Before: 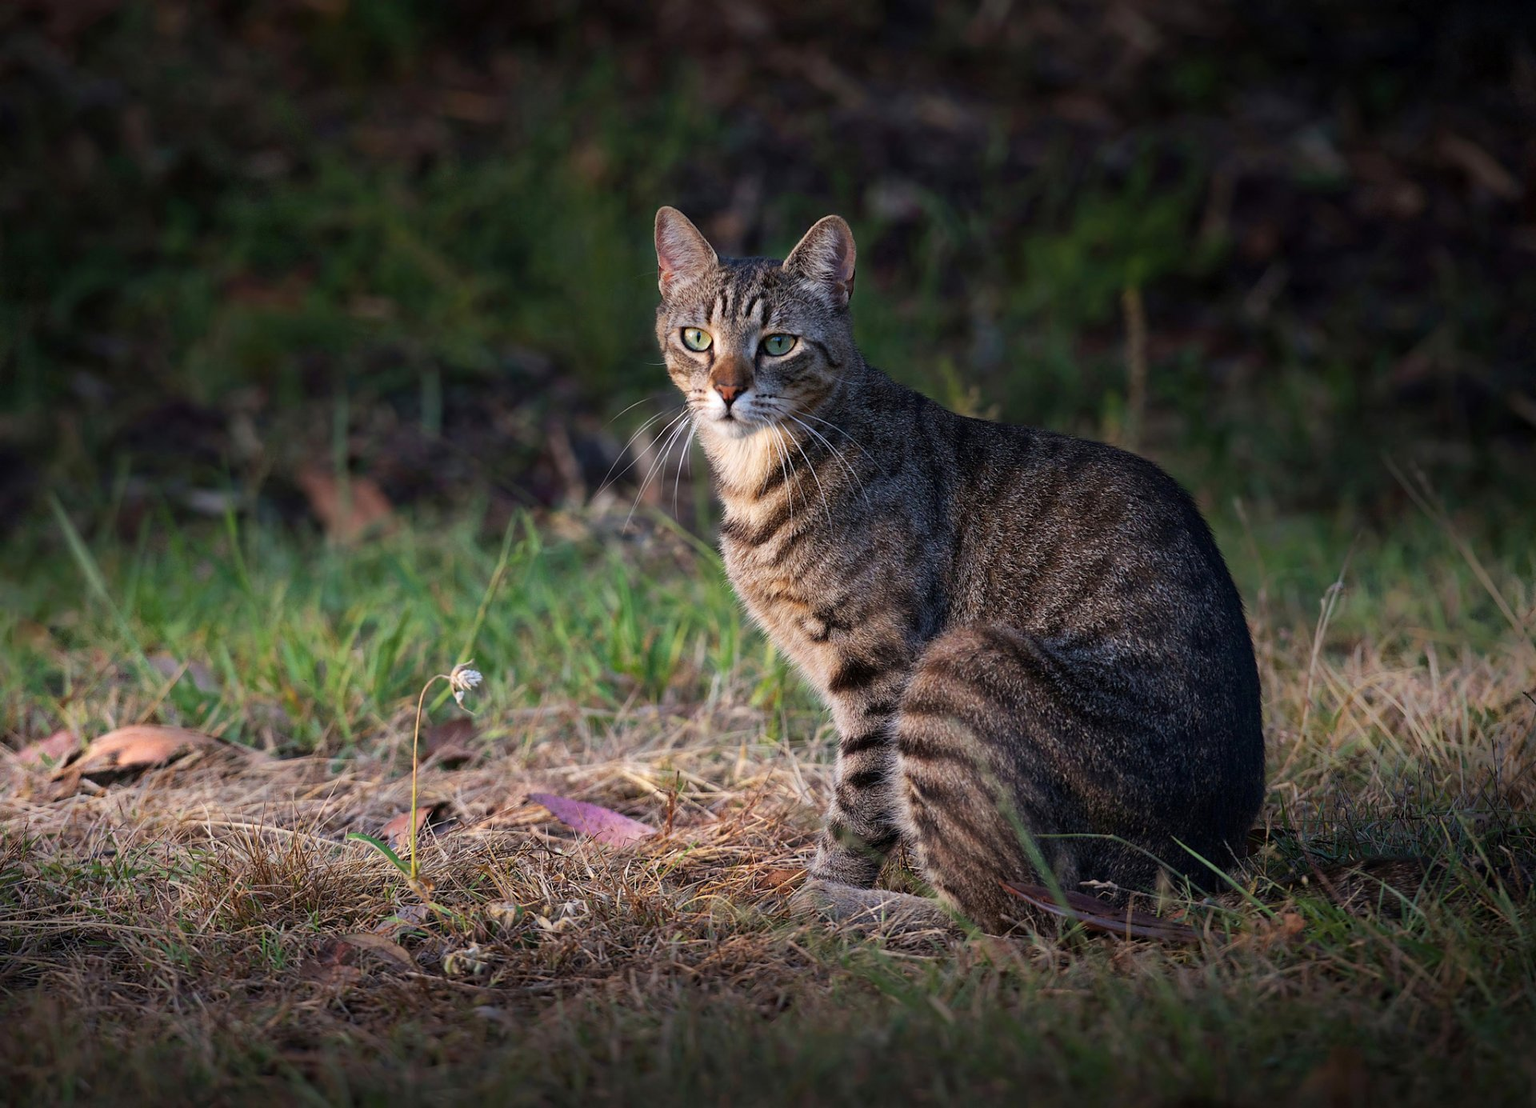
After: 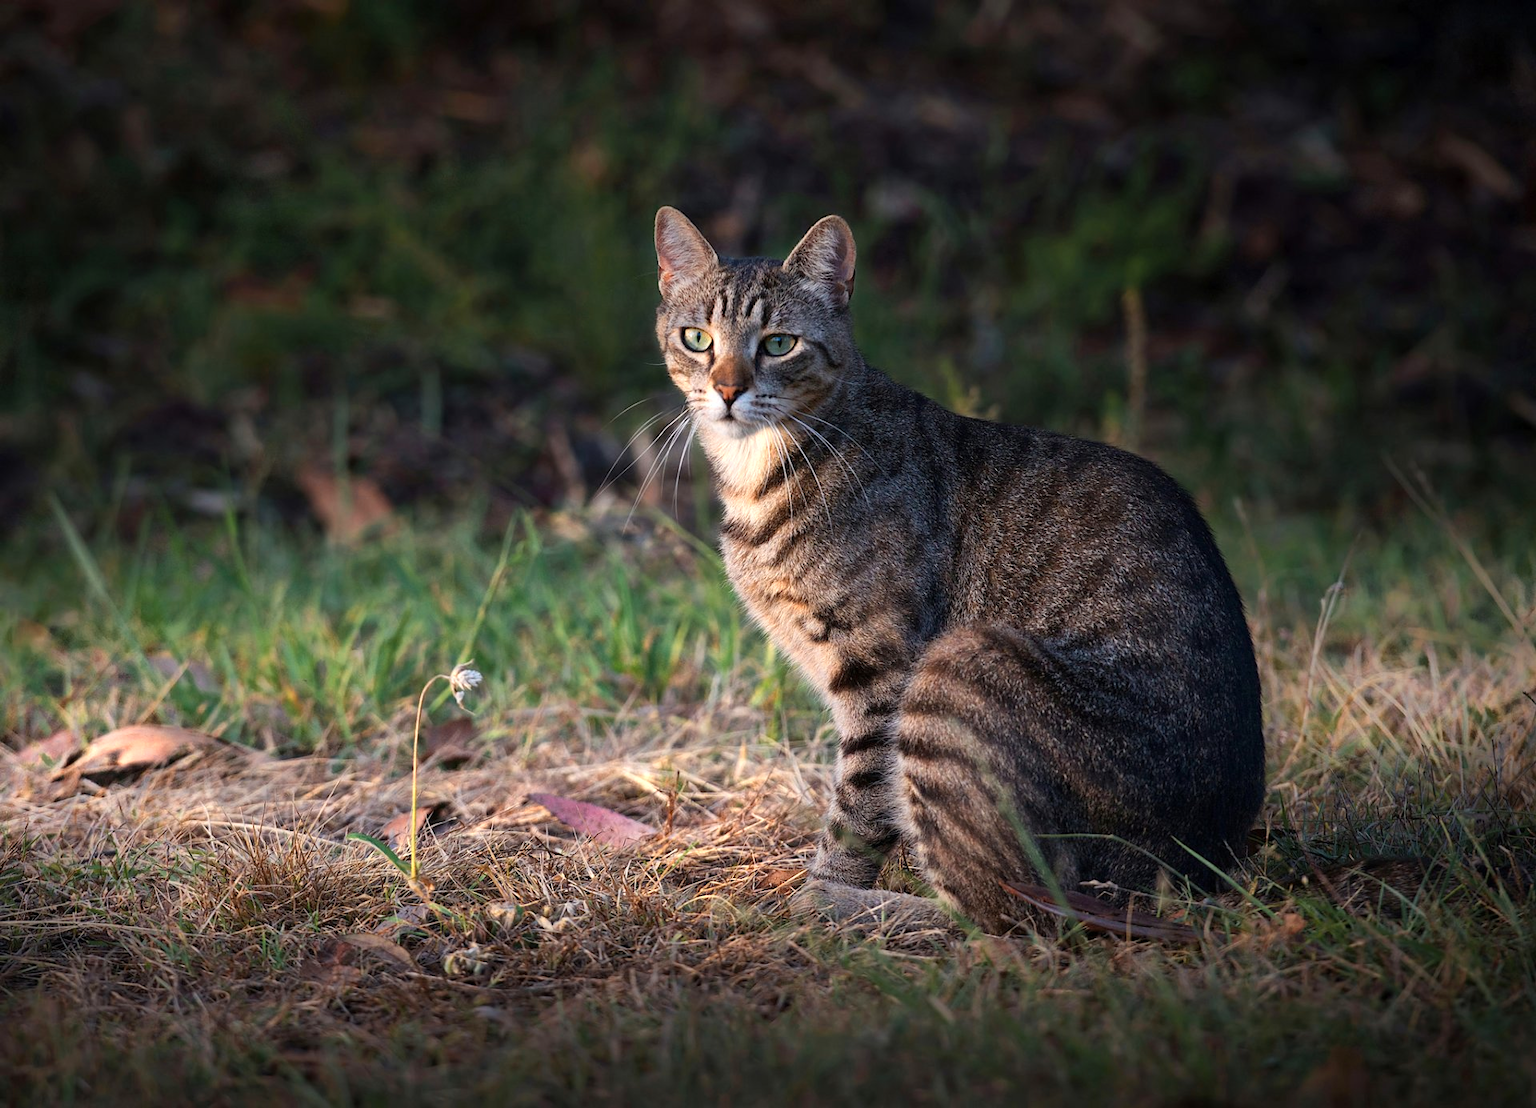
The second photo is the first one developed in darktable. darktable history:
contrast brightness saturation: saturation 0.1
color zones: curves: ch0 [(0.018, 0.548) (0.197, 0.654) (0.425, 0.447) (0.605, 0.658) (0.732, 0.579)]; ch1 [(0.105, 0.531) (0.224, 0.531) (0.386, 0.39) (0.618, 0.456) (0.732, 0.456) (0.956, 0.421)]; ch2 [(0.039, 0.583) (0.215, 0.465) (0.399, 0.544) (0.465, 0.548) (0.614, 0.447) (0.724, 0.43) (0.882, 0.623) (0.956, 0.632)]
